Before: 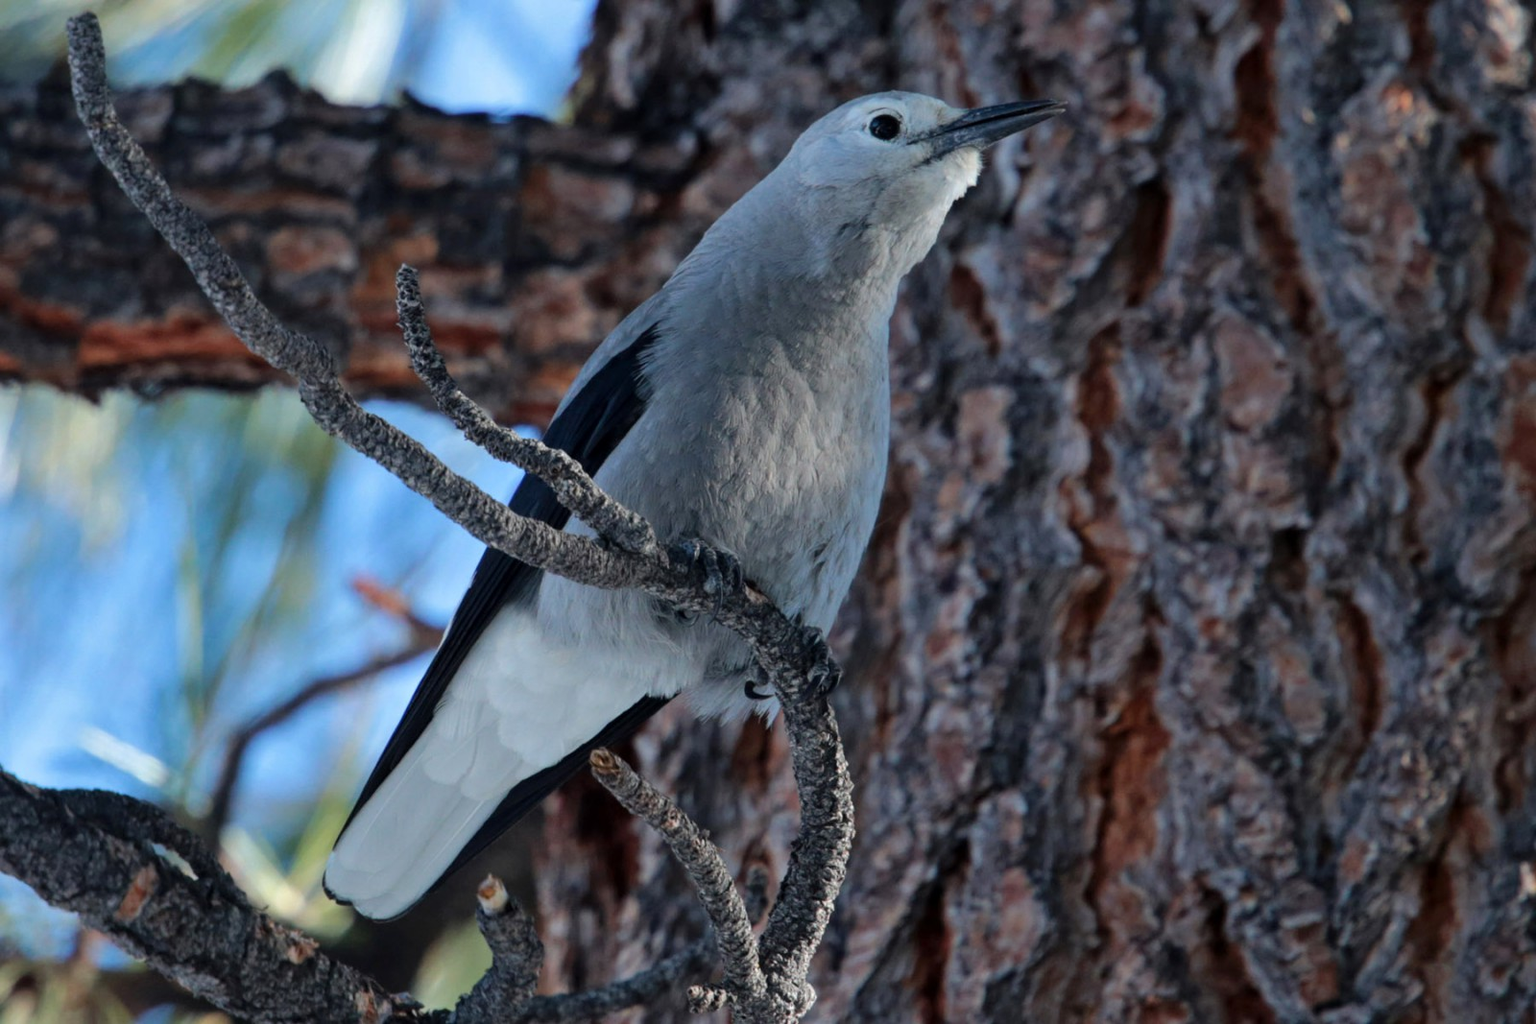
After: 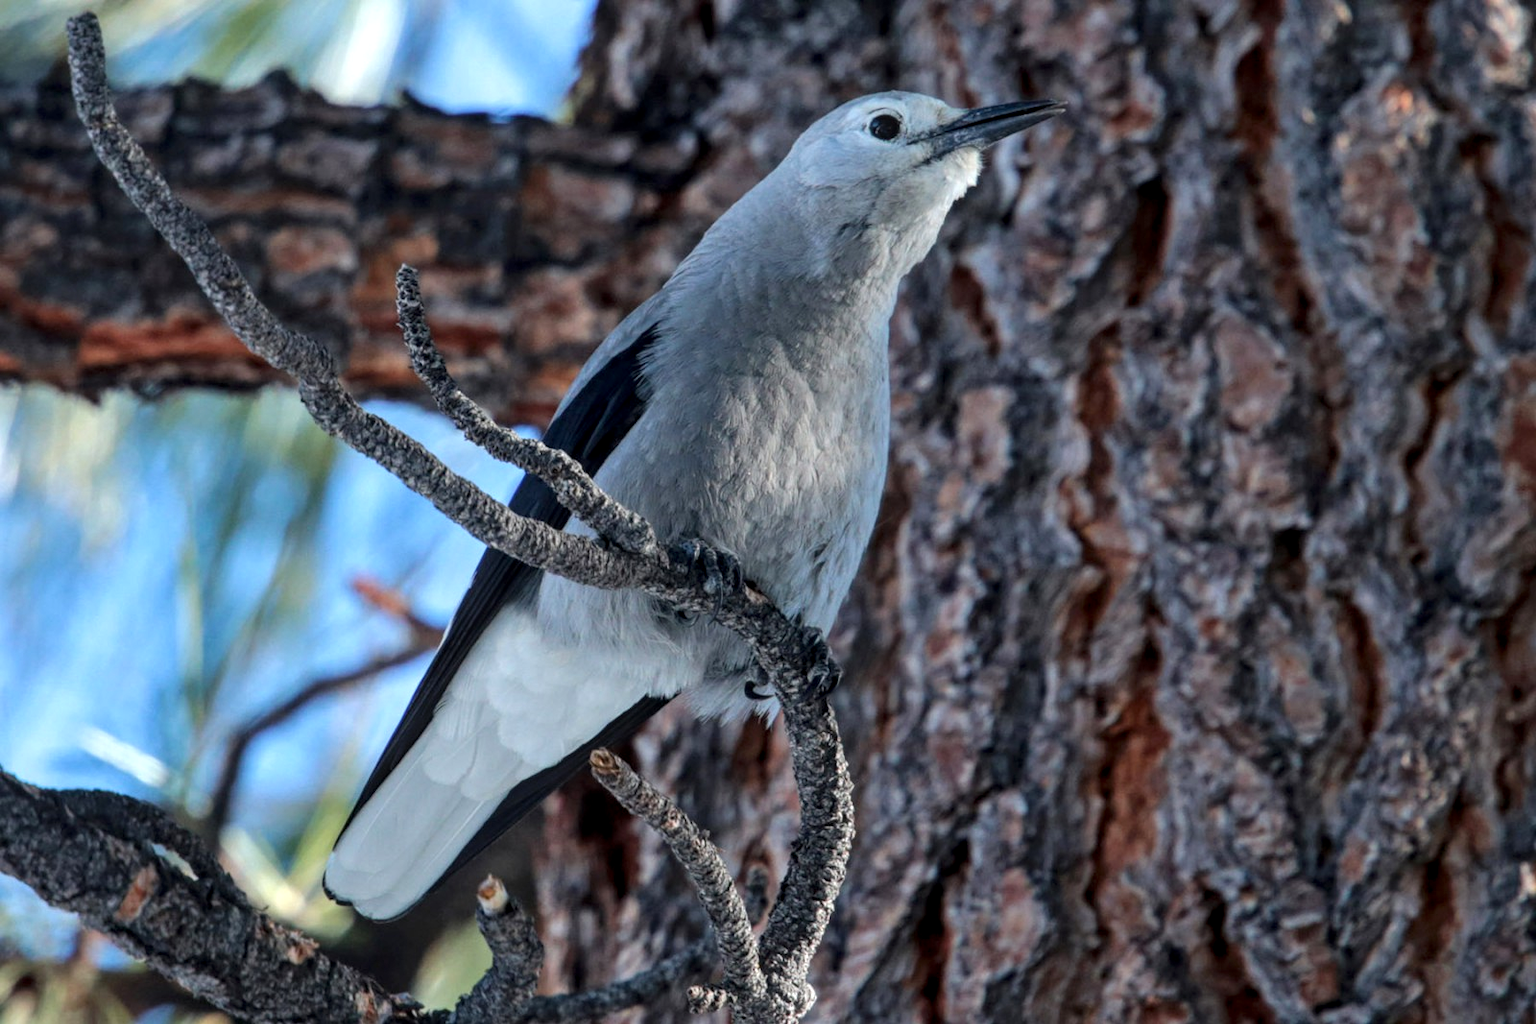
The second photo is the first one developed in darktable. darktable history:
local contrast: detail 130%
exposure: black level correction 0, exposure 0.301 EV, compensate highlight preservation false
